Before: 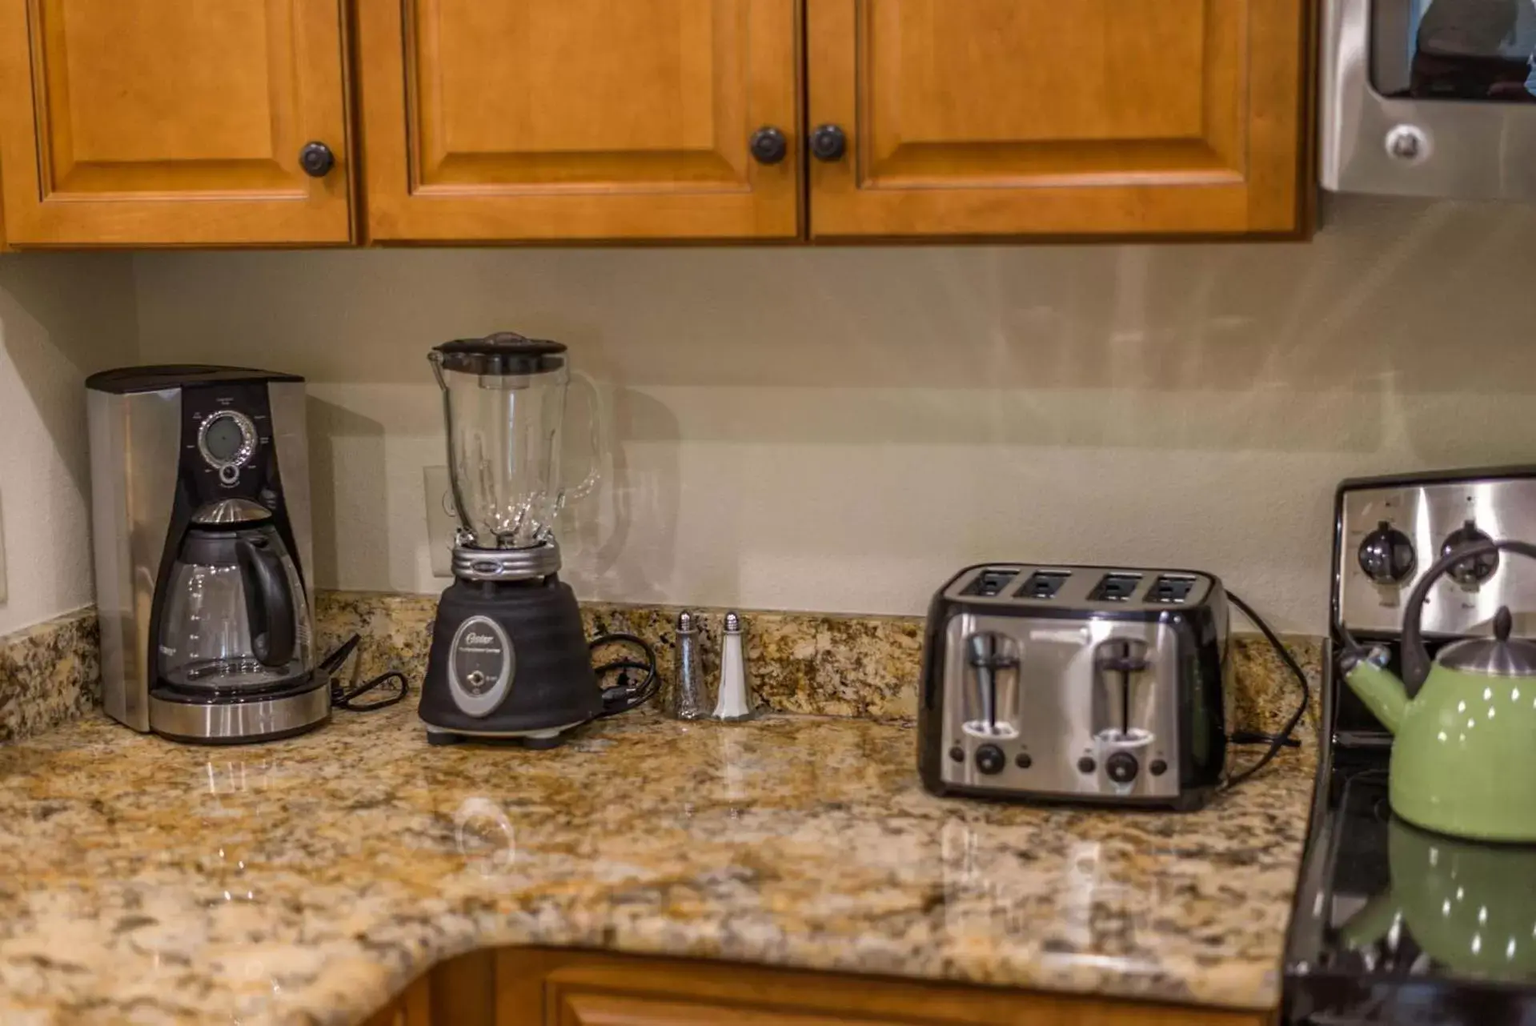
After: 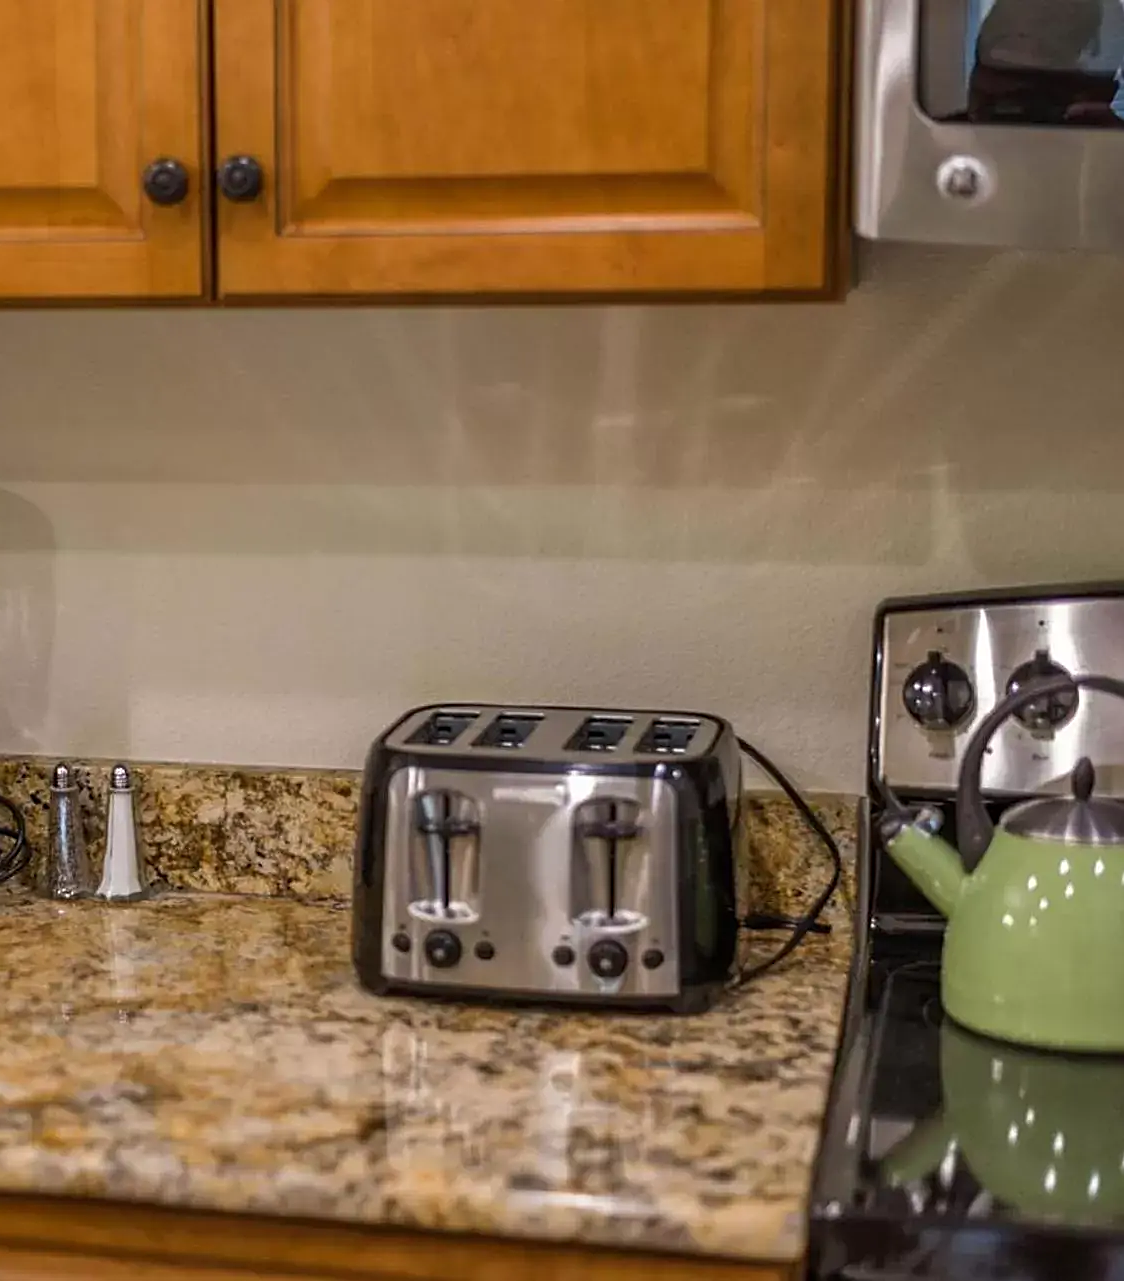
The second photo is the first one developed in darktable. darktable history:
sharpen: on, module defaults
framing: aspect text "constant border", border size 0%, pos h text "1/2", pos v text "1/2"
crop: left 41.402%
